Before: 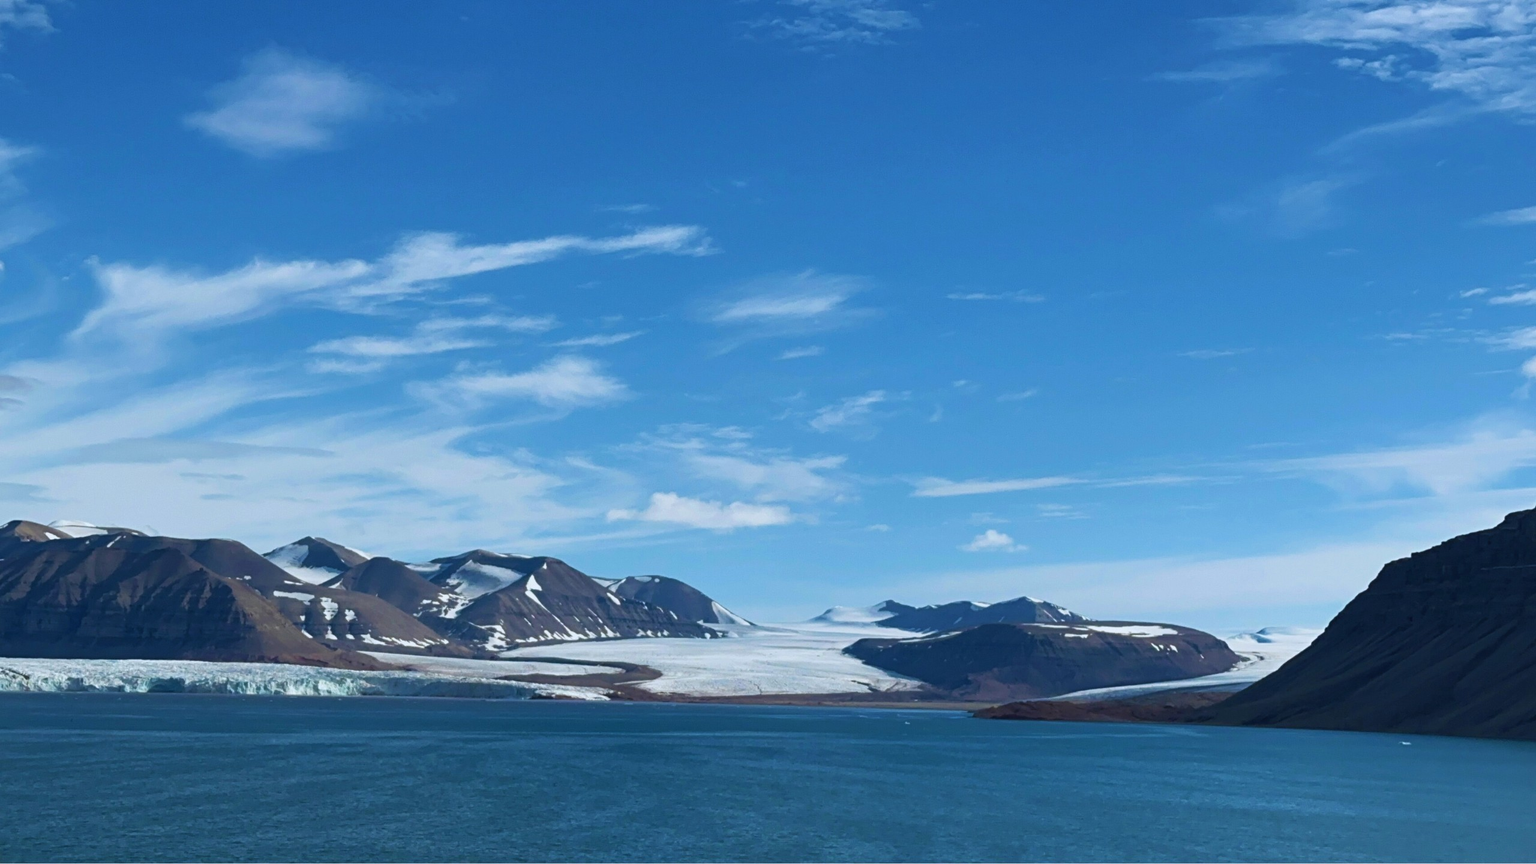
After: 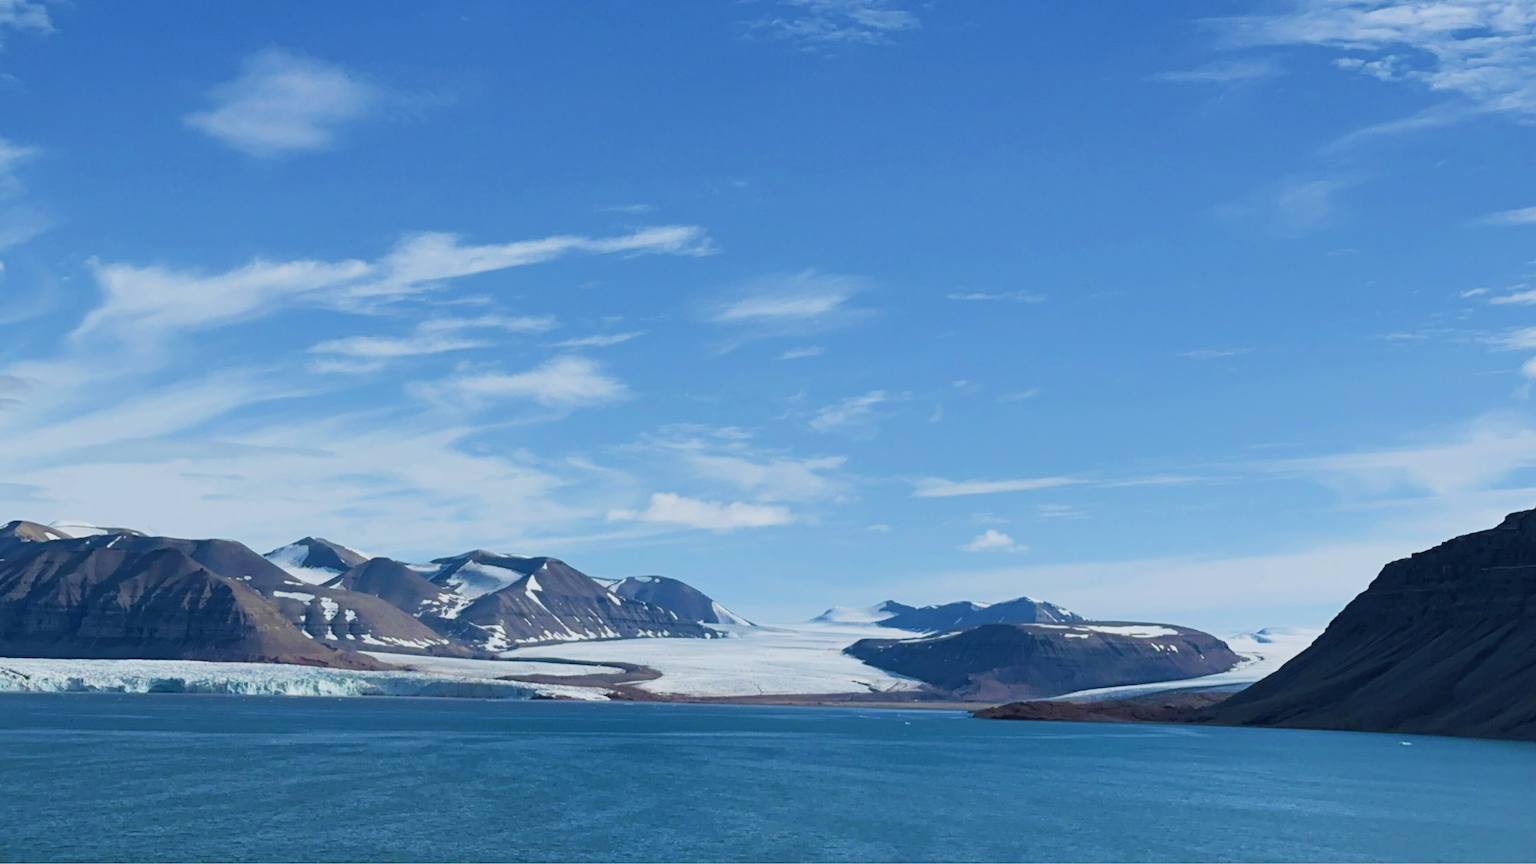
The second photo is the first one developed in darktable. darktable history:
exposure: exposure 0.6 EV, compensate highlight preservation false
rotate and perspective: crop left 0, crop top 0
filmic rgb: black relative exposure -7.65 EV, white relative exposure 4.56 EV, hardness 3.61
